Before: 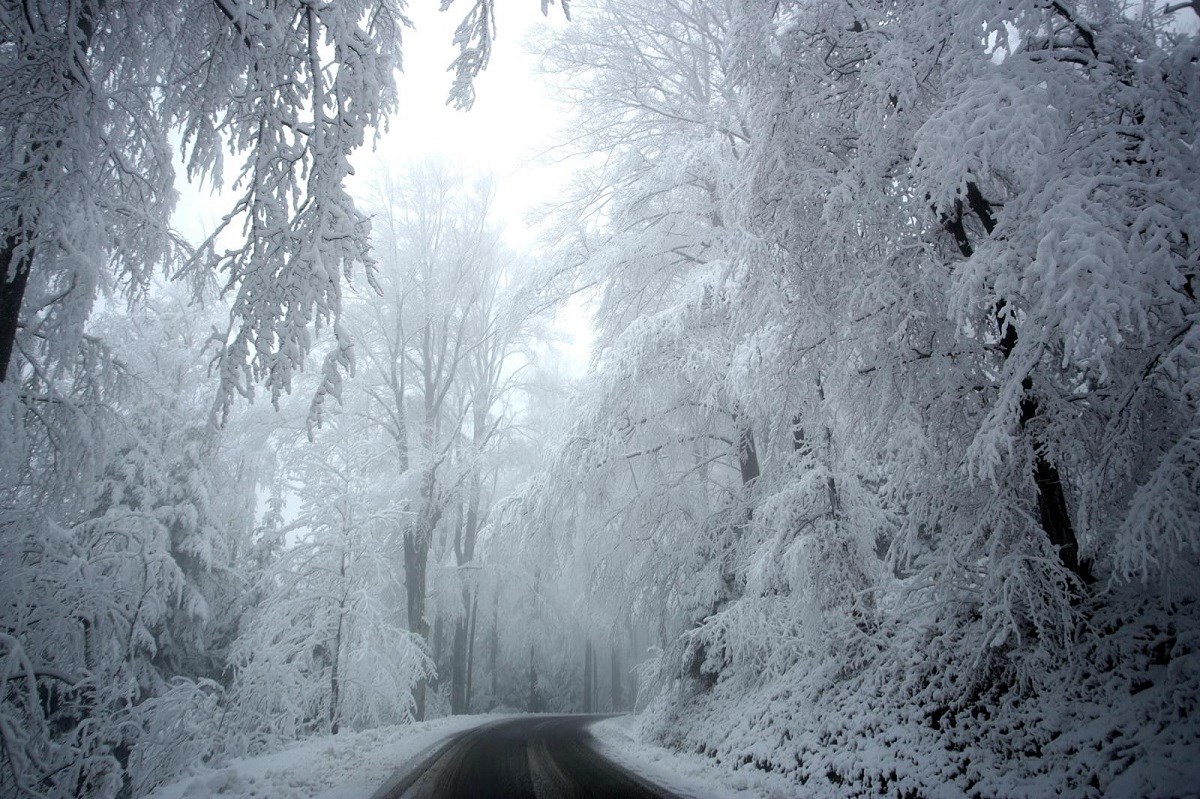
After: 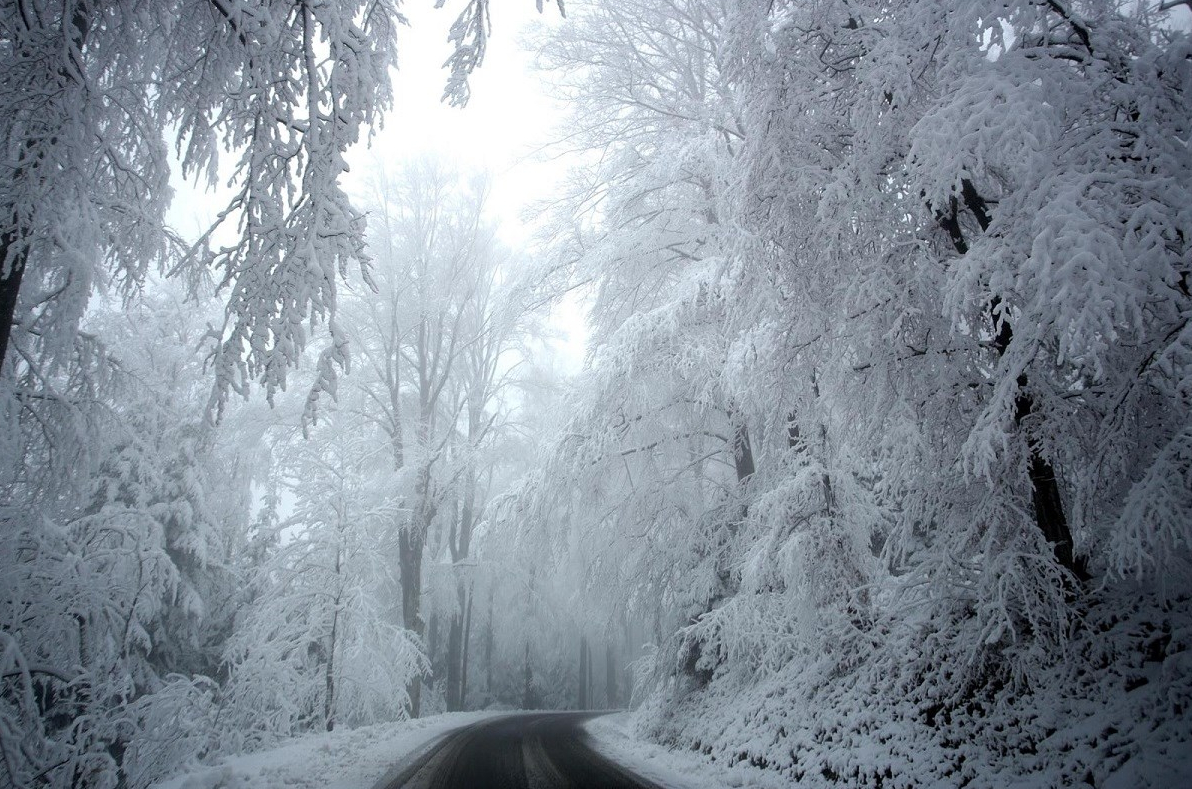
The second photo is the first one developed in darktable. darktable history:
crop: left 0.487%, top 0.489%, right 0.129%, bottom 0.703%
